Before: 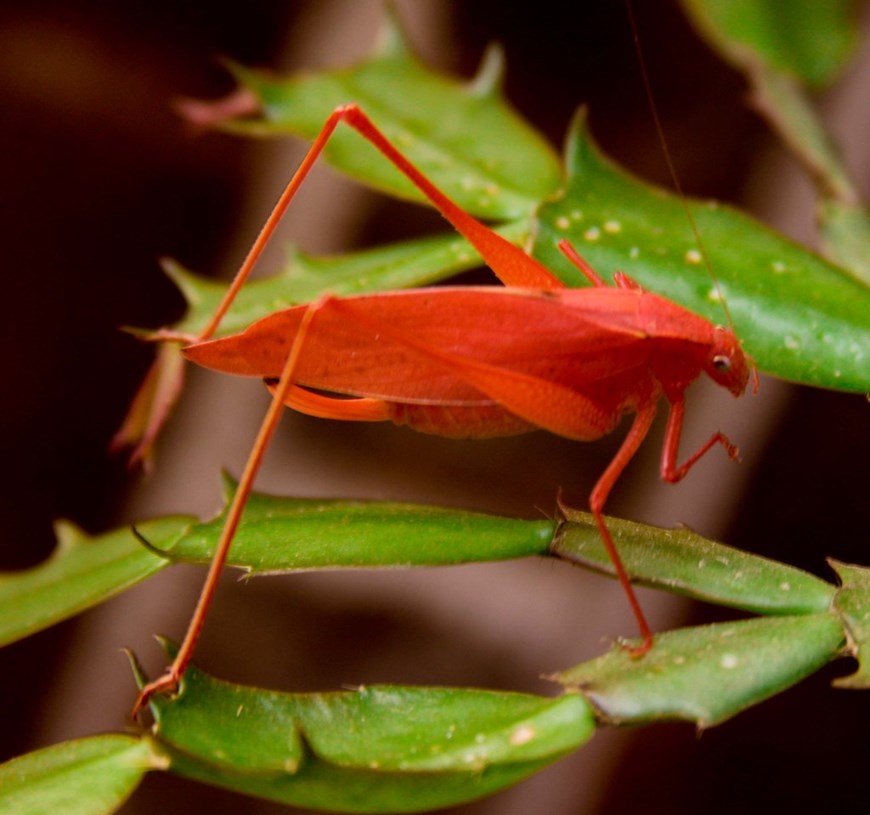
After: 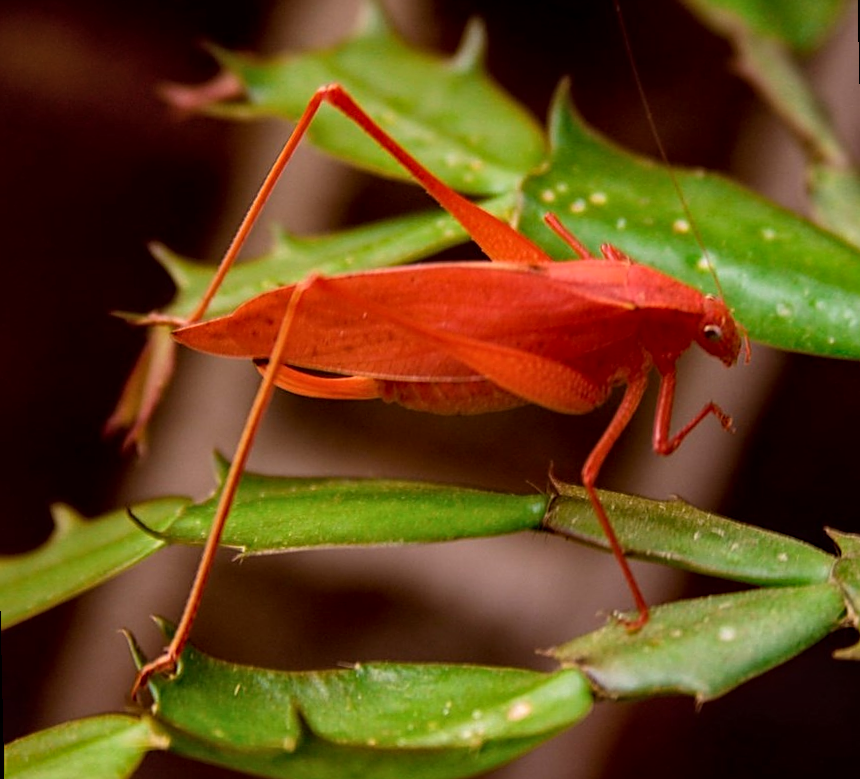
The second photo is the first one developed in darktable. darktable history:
rotate and perspective: rotation -1.32°, lens shift (horizontal) -0.031, crop left 0.015, crop right 0.985, crop top 0.047, crop bottom 0.982
sharpen: on, module defaults
local contrast: on, module defaults
